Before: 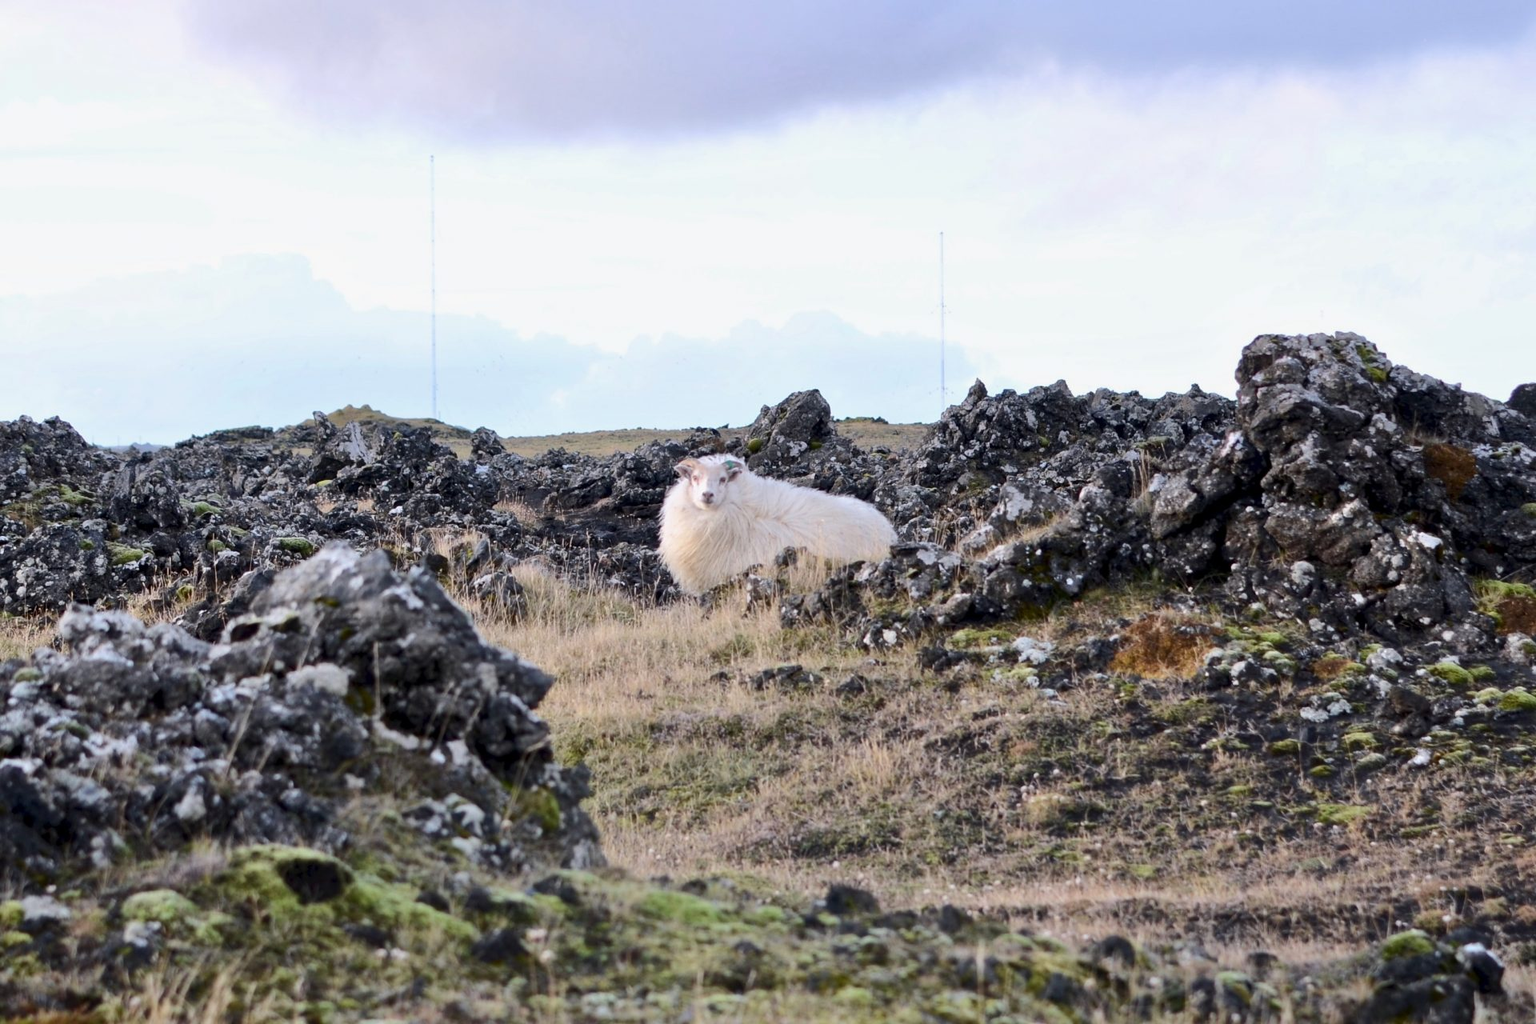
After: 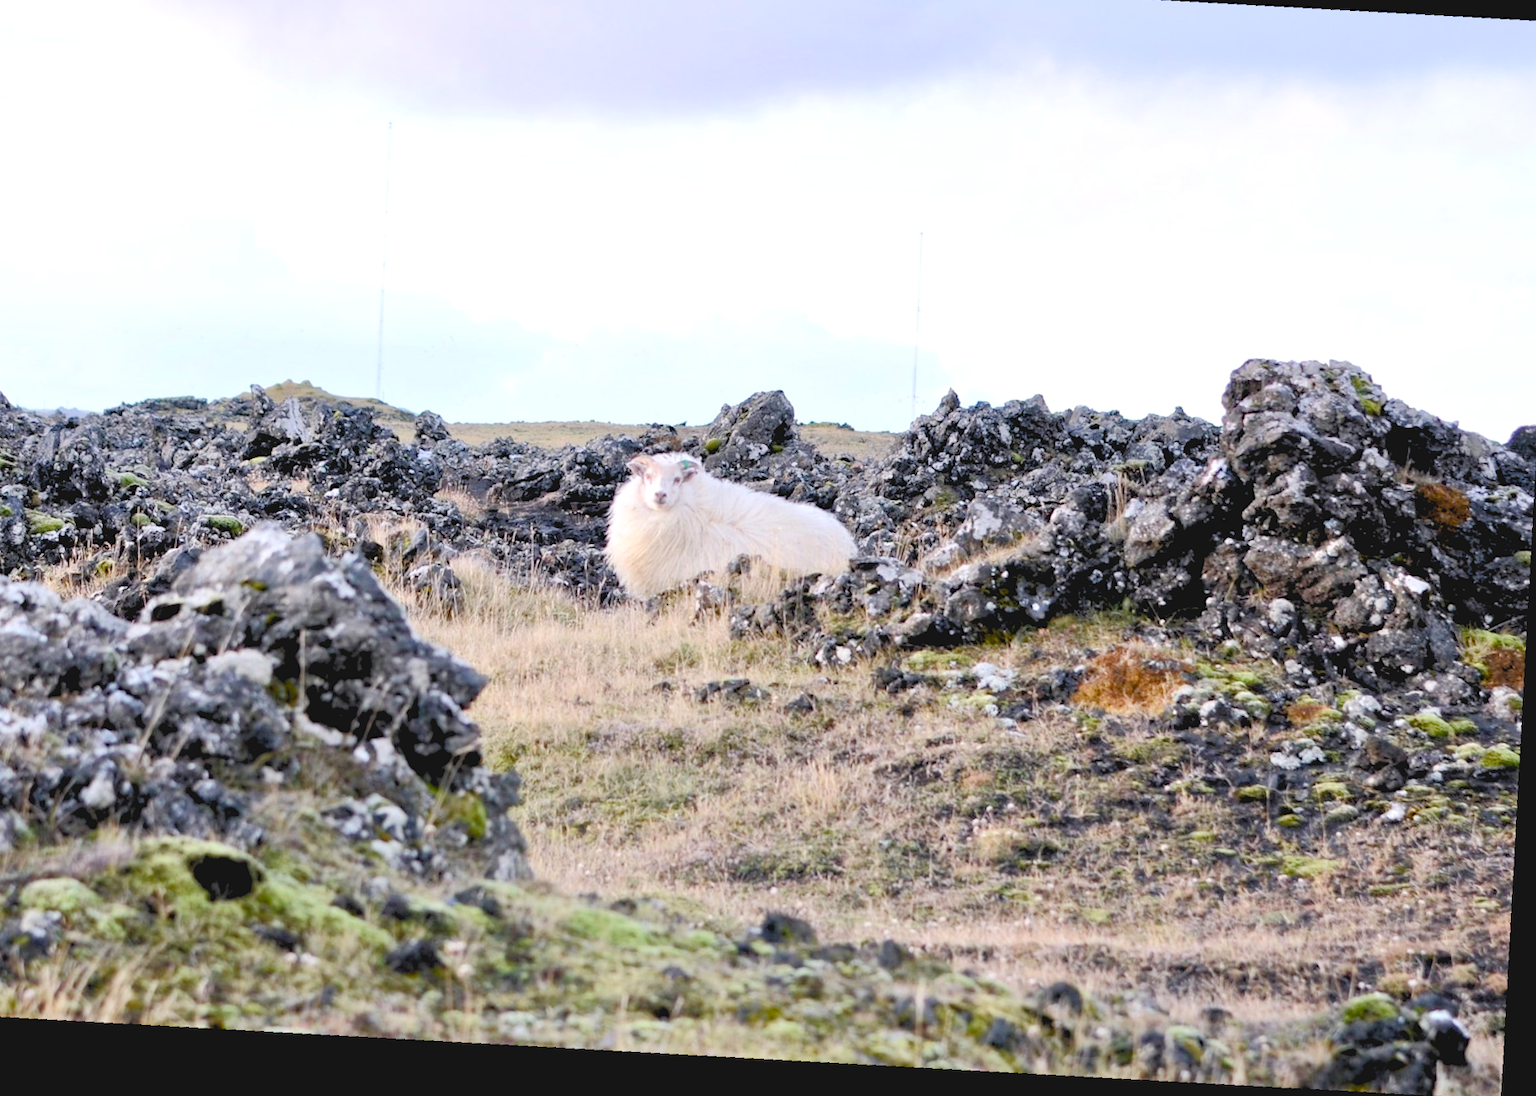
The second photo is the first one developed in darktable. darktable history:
color balance rgb: shadows lift › chroma 1%, shadows lift › hue 113°, highlights gain › chroma 0.2%, highlights gain › hue 333°, perceptual saturation grading › global saturation 20%, perceptual saturation grading › highlights -50%, perceptual saturation grading › shadows 25%, contrast -20%
exposure: black level correction 0, exposure 1 EV, compensate highlight preservation false
contrast brightness saturation: contrast -0.1, brightness 0.05, saturation 0.08
rgb levels: levels [[0.029, 0.461, 0.922], [0, 0.5, 1], [0, 0.5, 1]]
rotate and perspective: rotation 5.12°, automatic cropping off
crop and rotate: angle 1.96°, left 5.673%, top 5.673%
